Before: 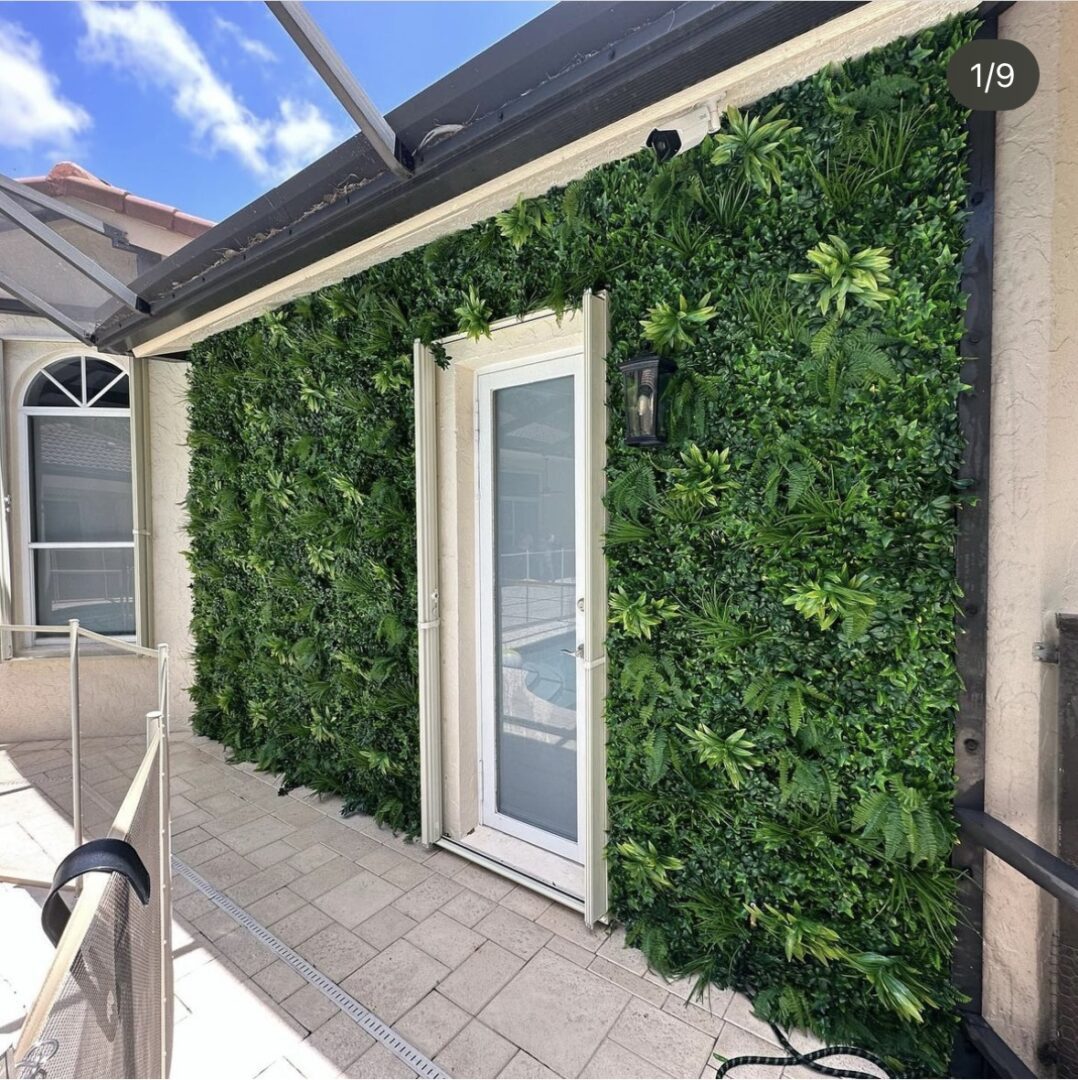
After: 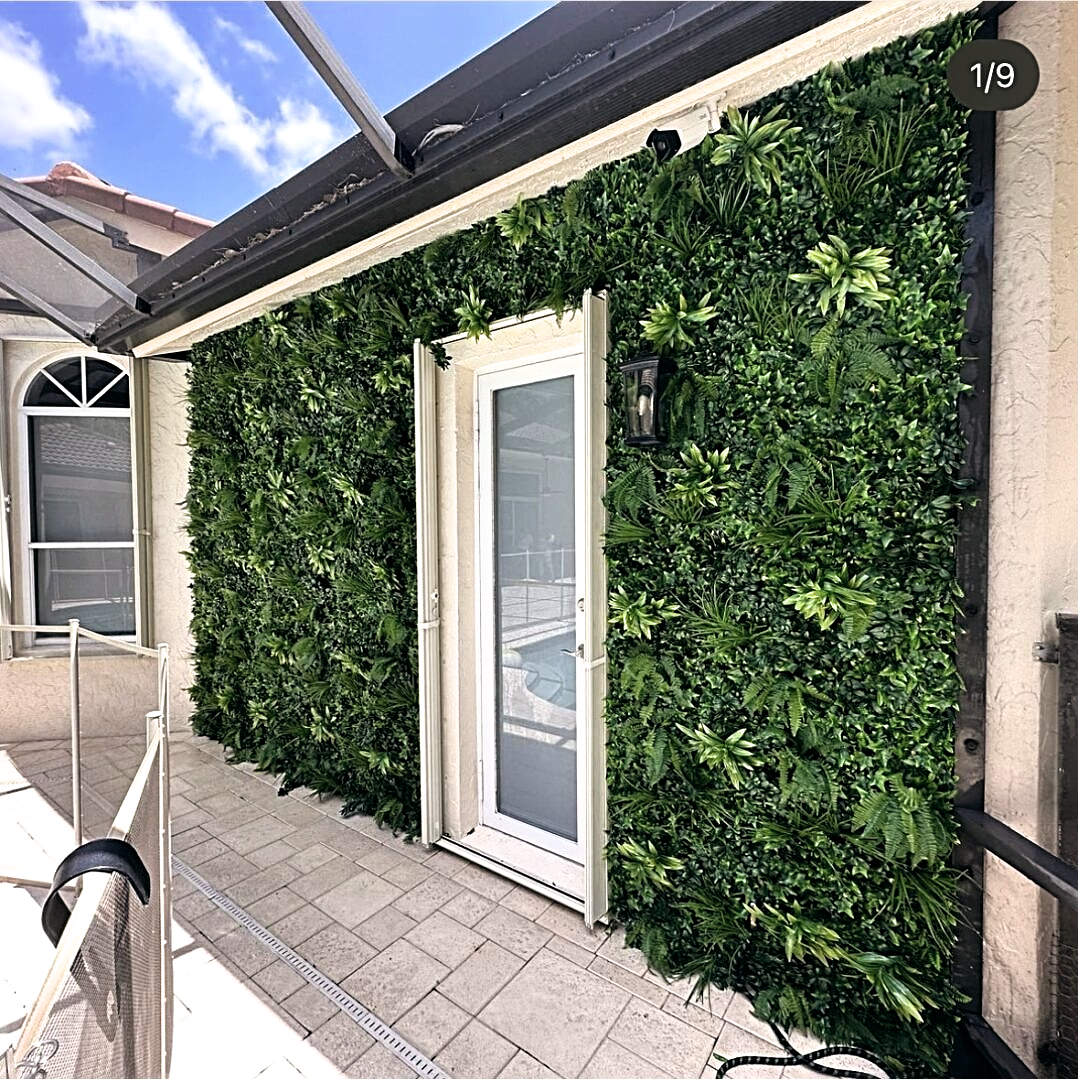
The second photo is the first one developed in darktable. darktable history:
color balance: lift [1, 0.998, 1.001, 1.002], gamma [1, 1.02, 1, 0.98], gain [1, 1.02, 1.003, 0.98]
sharpen: radius 2.676, amount 0.669
filmic rgb: white relative exposure 2.34 EV, hardness 6.59
